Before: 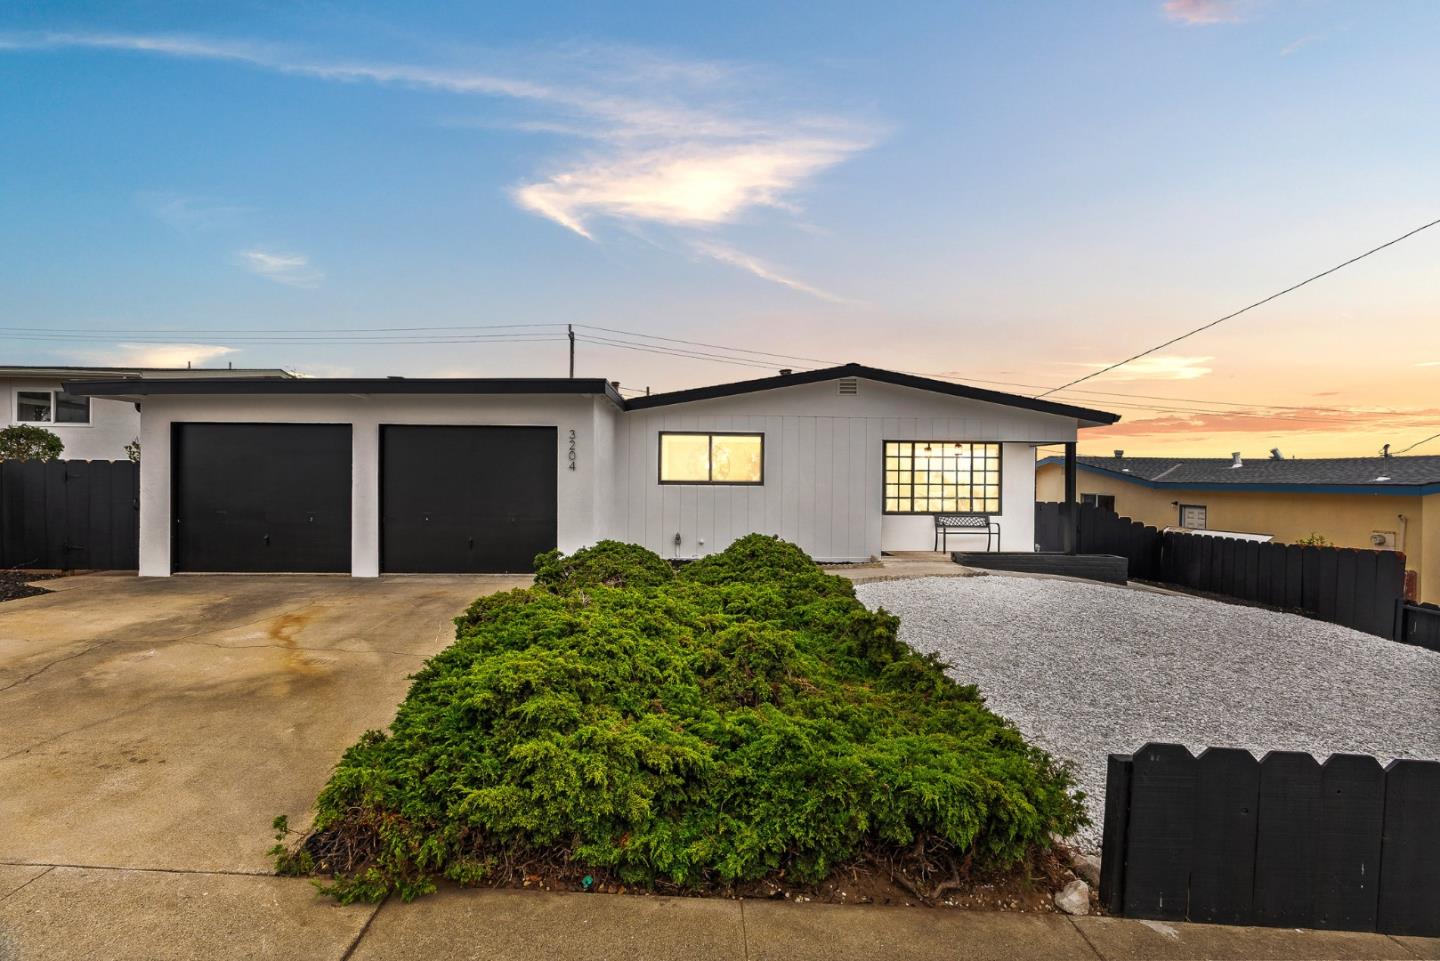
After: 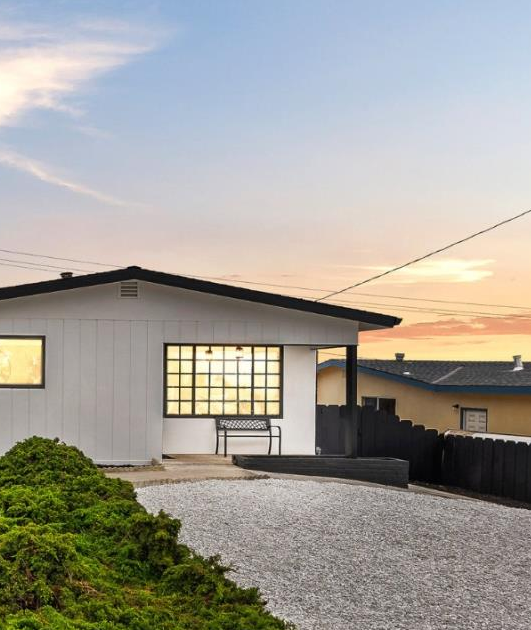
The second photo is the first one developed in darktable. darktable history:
crop and rotate: left 49.936%, top 10.094%, right 13.136%, bottom 24.256%
white balance: emerald 1
